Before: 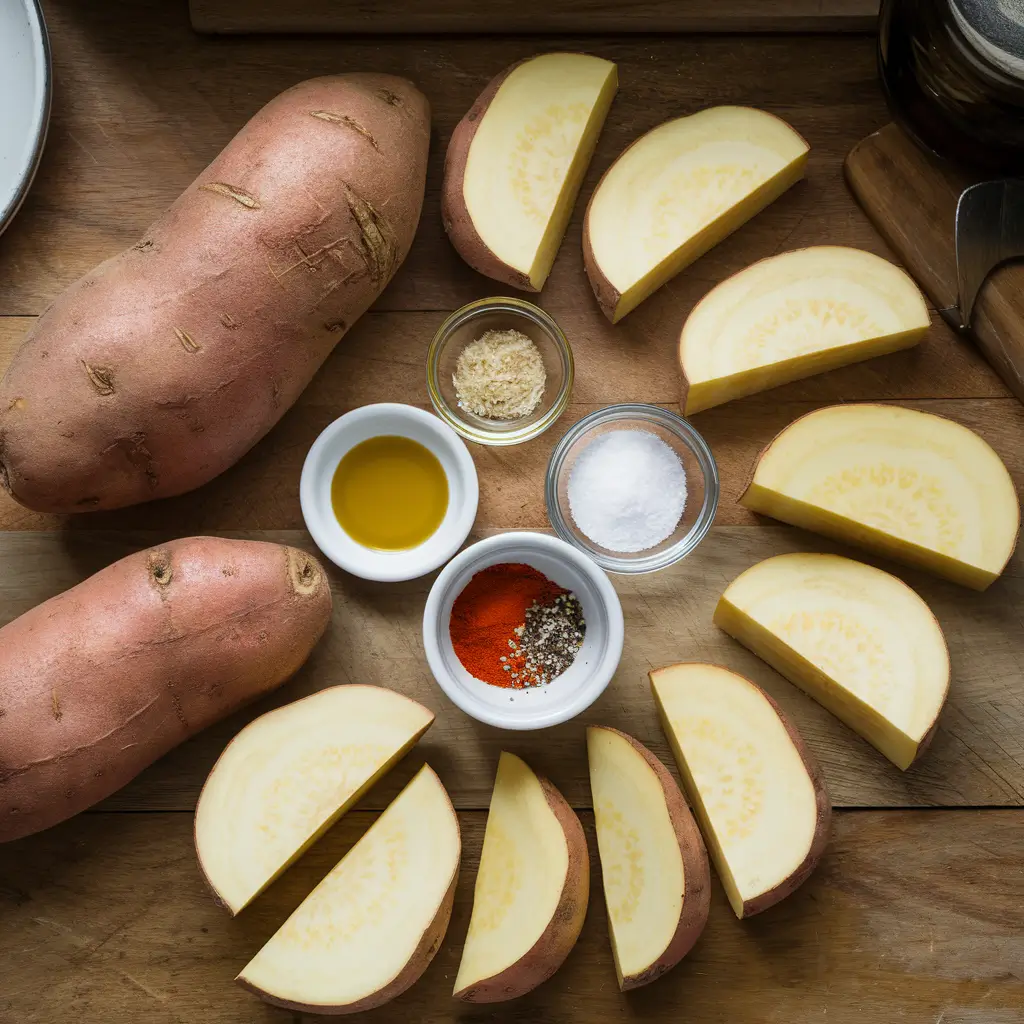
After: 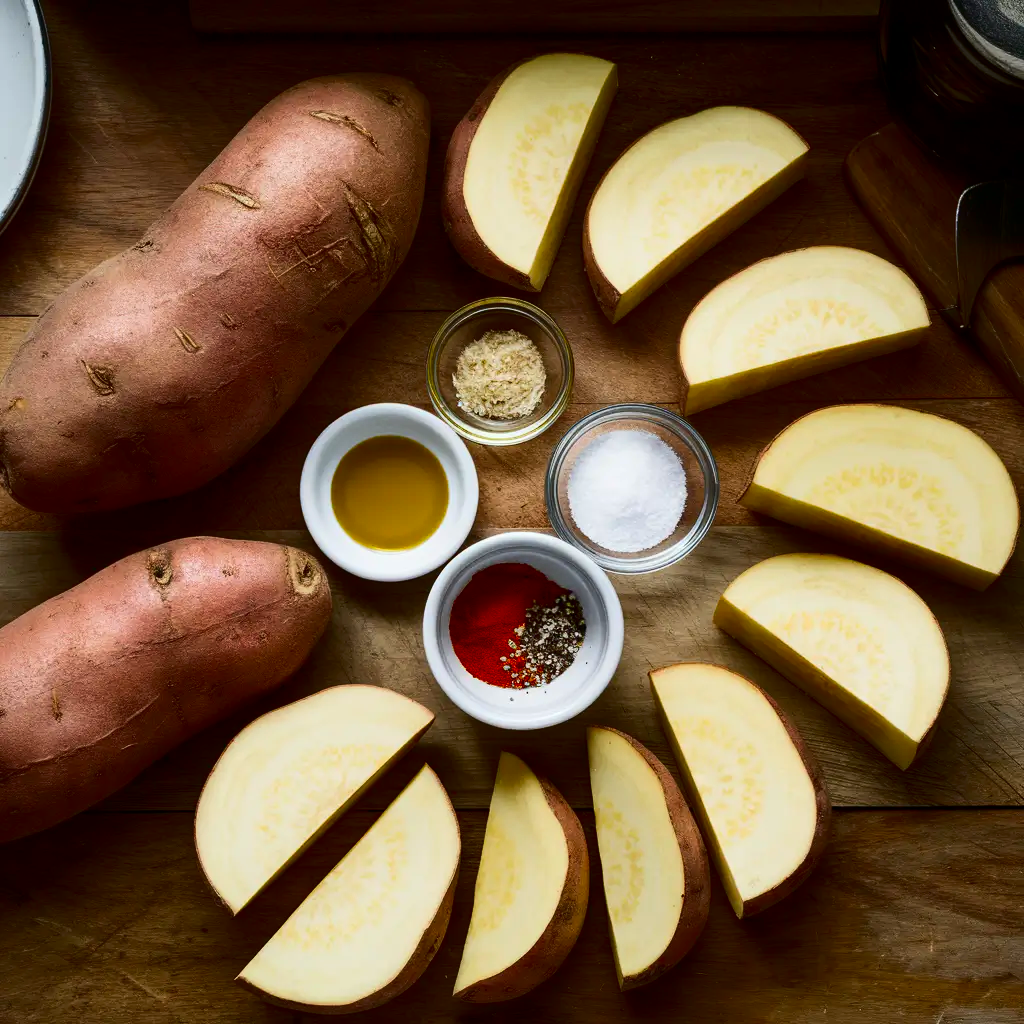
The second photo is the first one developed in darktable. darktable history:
contrast brightness saturation: contrast 0.223, brightness -0.191, saturation 0.238
